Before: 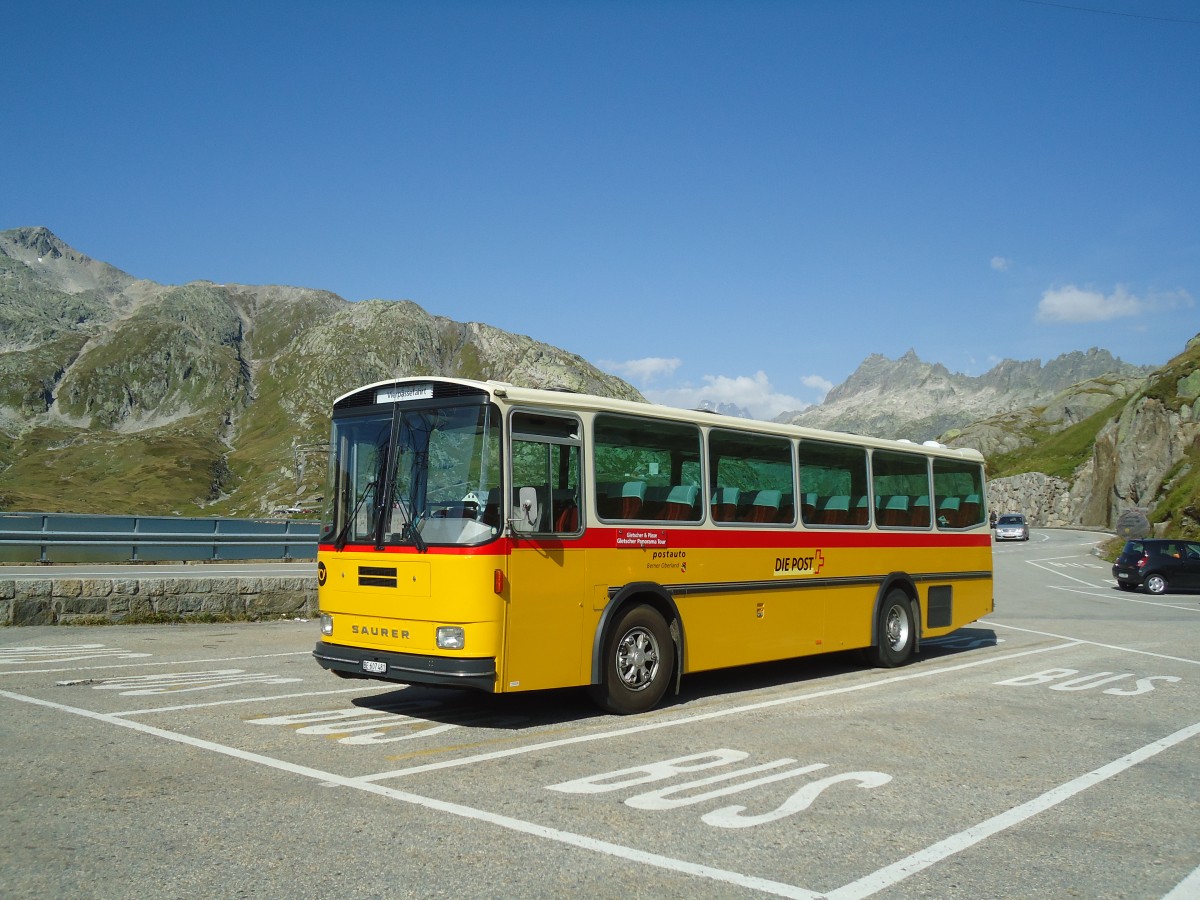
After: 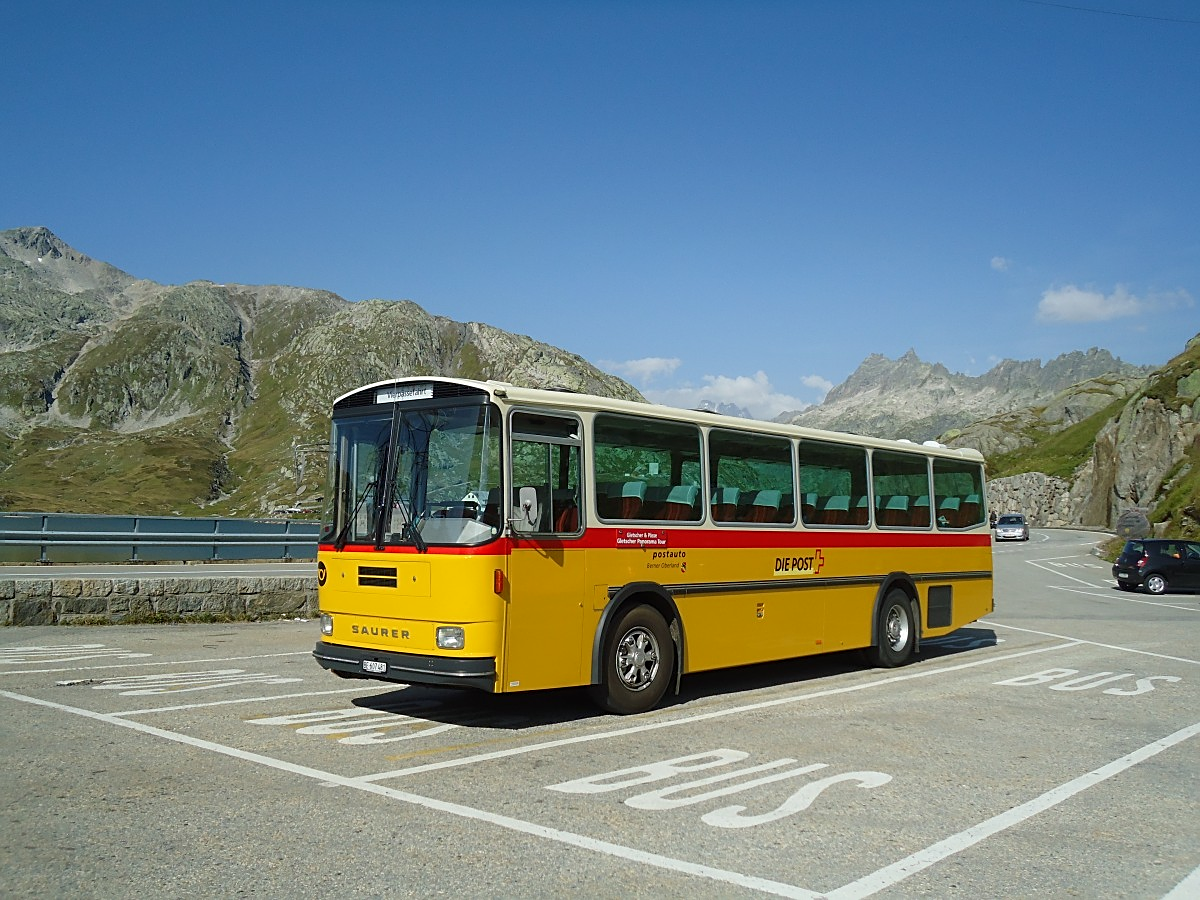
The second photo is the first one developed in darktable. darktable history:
sharpen: on, module defaults
shadows and highlights: highlights 70.7, soften with gaussian
exposure: black level correction 0.001, exposure -0.125 EV, compensate exposure bias true, compensate highlight preservation false
